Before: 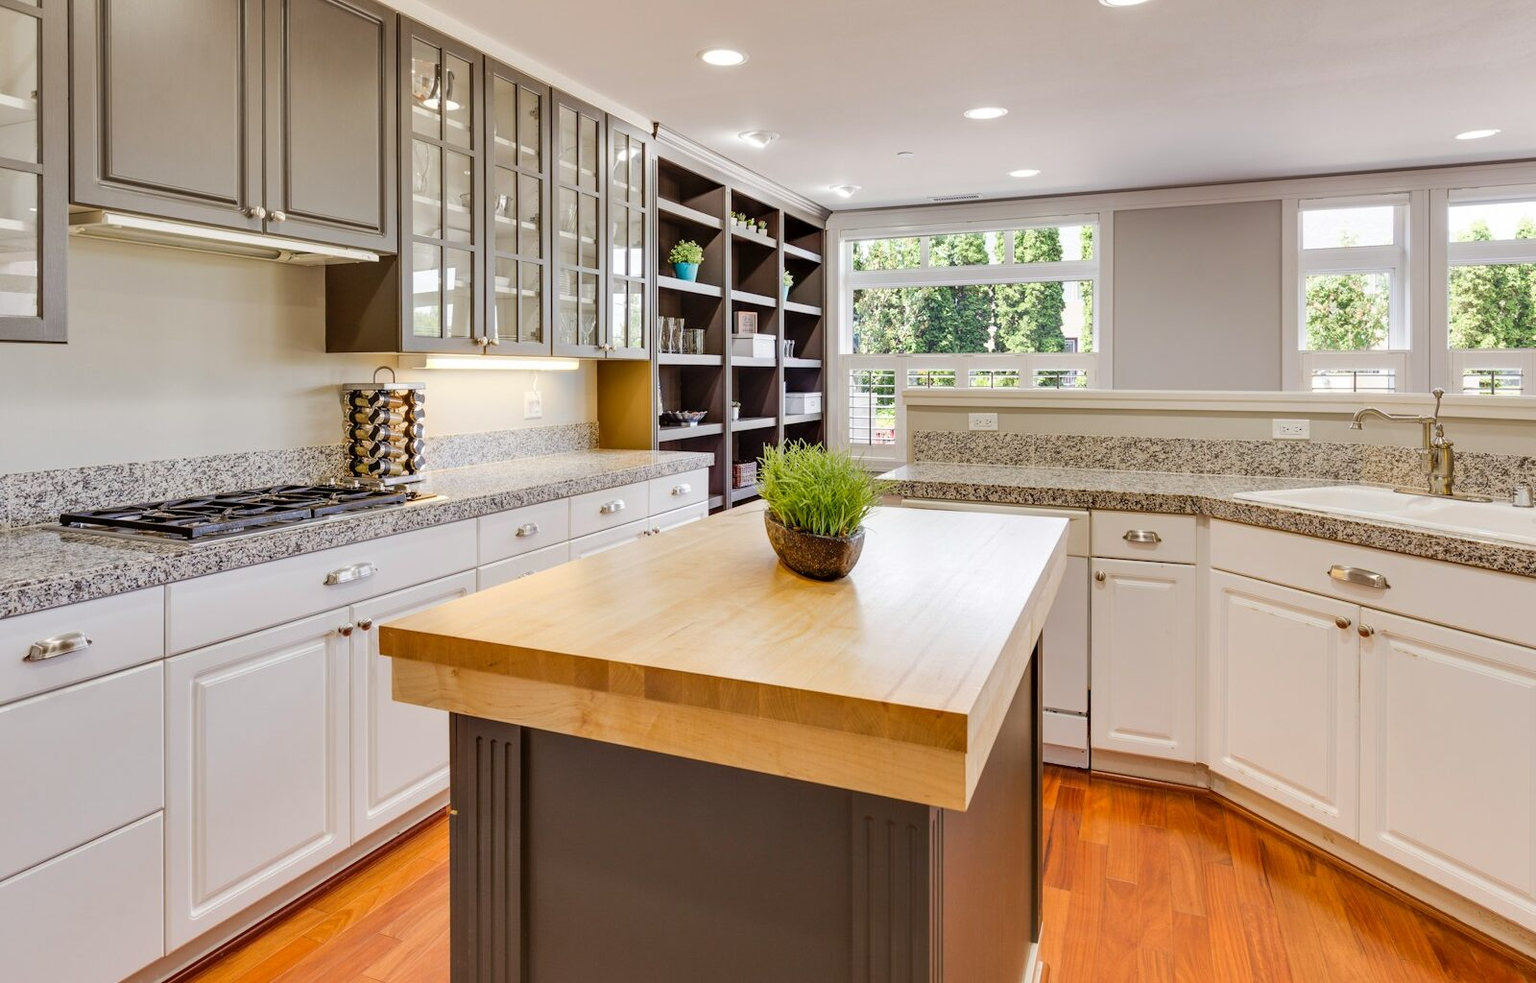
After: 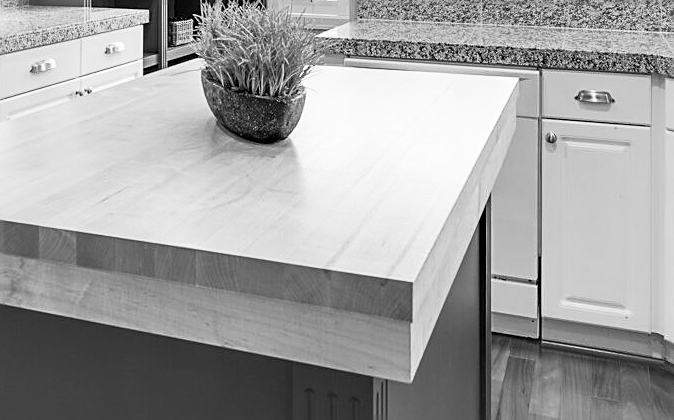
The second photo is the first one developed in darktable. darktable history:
shadows and highlights: radius 93.07, shadows -14.46, white point adjustment 0.23, highlights 31.48, compress 48.23%, highlights color adjustment 52.79%, soften with gaussian
sharpen: on, module defaults
base curve: curves: ch0 [(0, 0) (0.257, 0.25) (0.482, 0.586) (0.757, 0.871) (1, 1)]
crop: left 37.221%, top 45.169%, right 20.63%, bottom 13.777%
monochrome: on, module defaults
